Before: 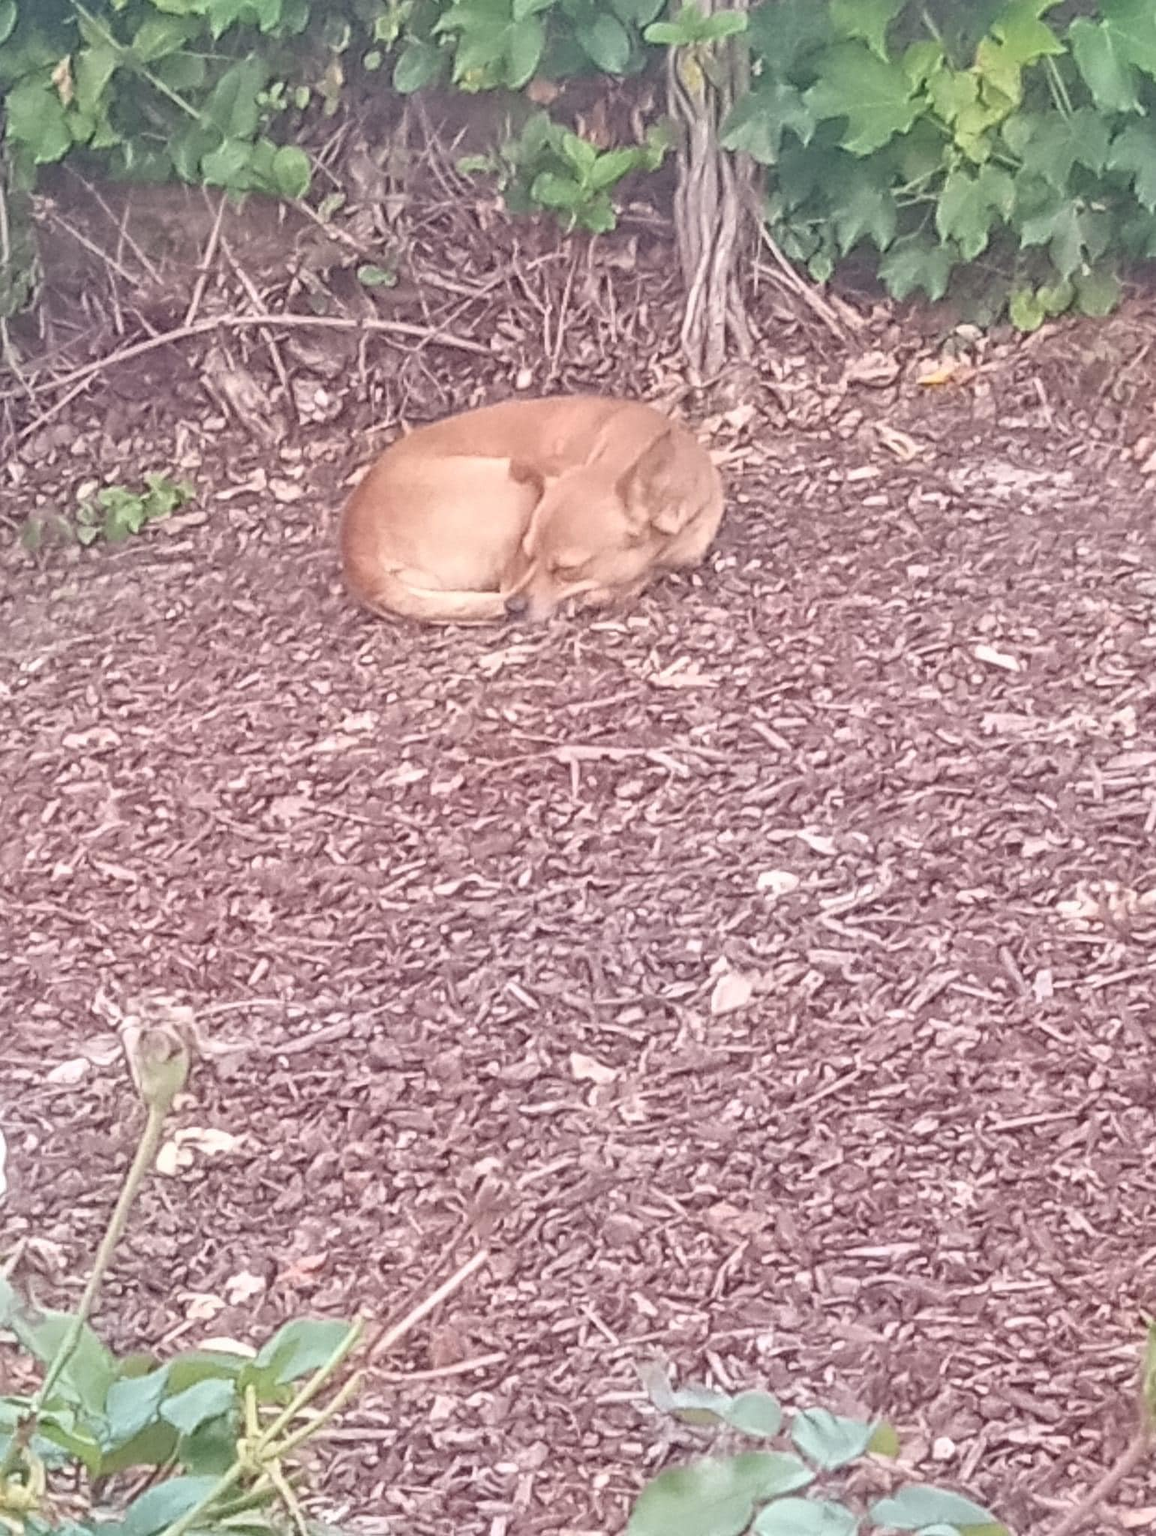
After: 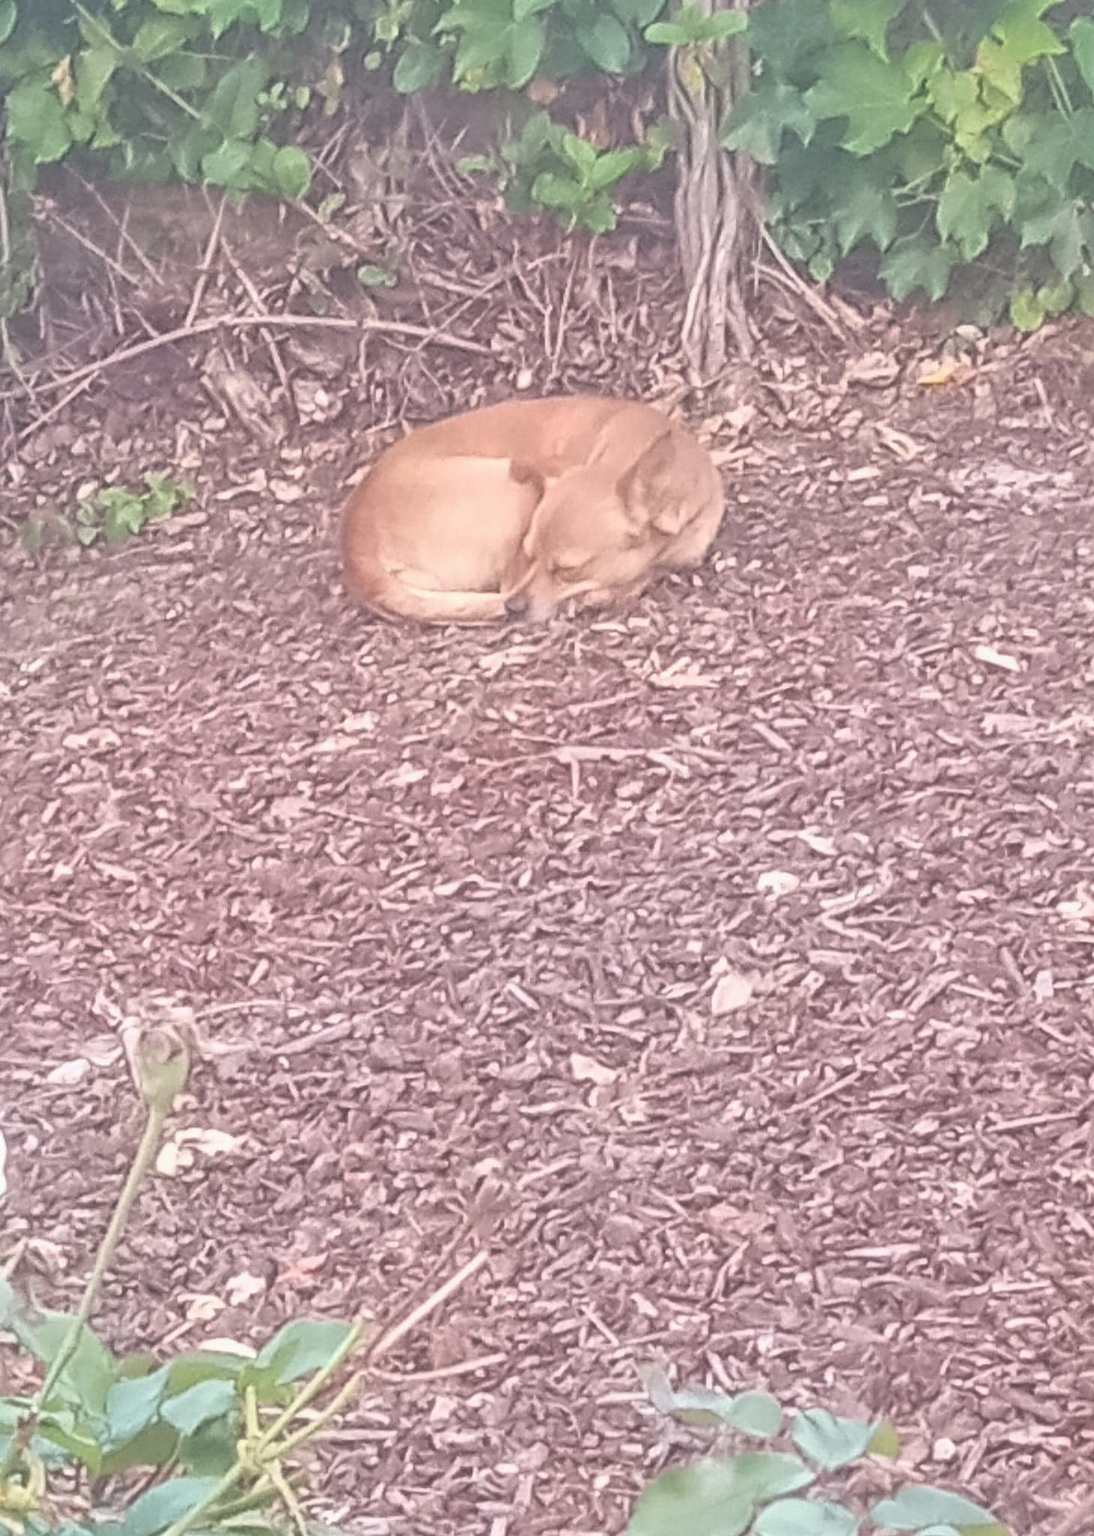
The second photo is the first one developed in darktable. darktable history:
color balance rgb: perceptual saturation grading › global saturation -0.259%, global vibrance 20%
crop and rotate: right 5.279%
exposure: black level correction -0.063, exposure -0.049 EV, compensate highlight preservation false
